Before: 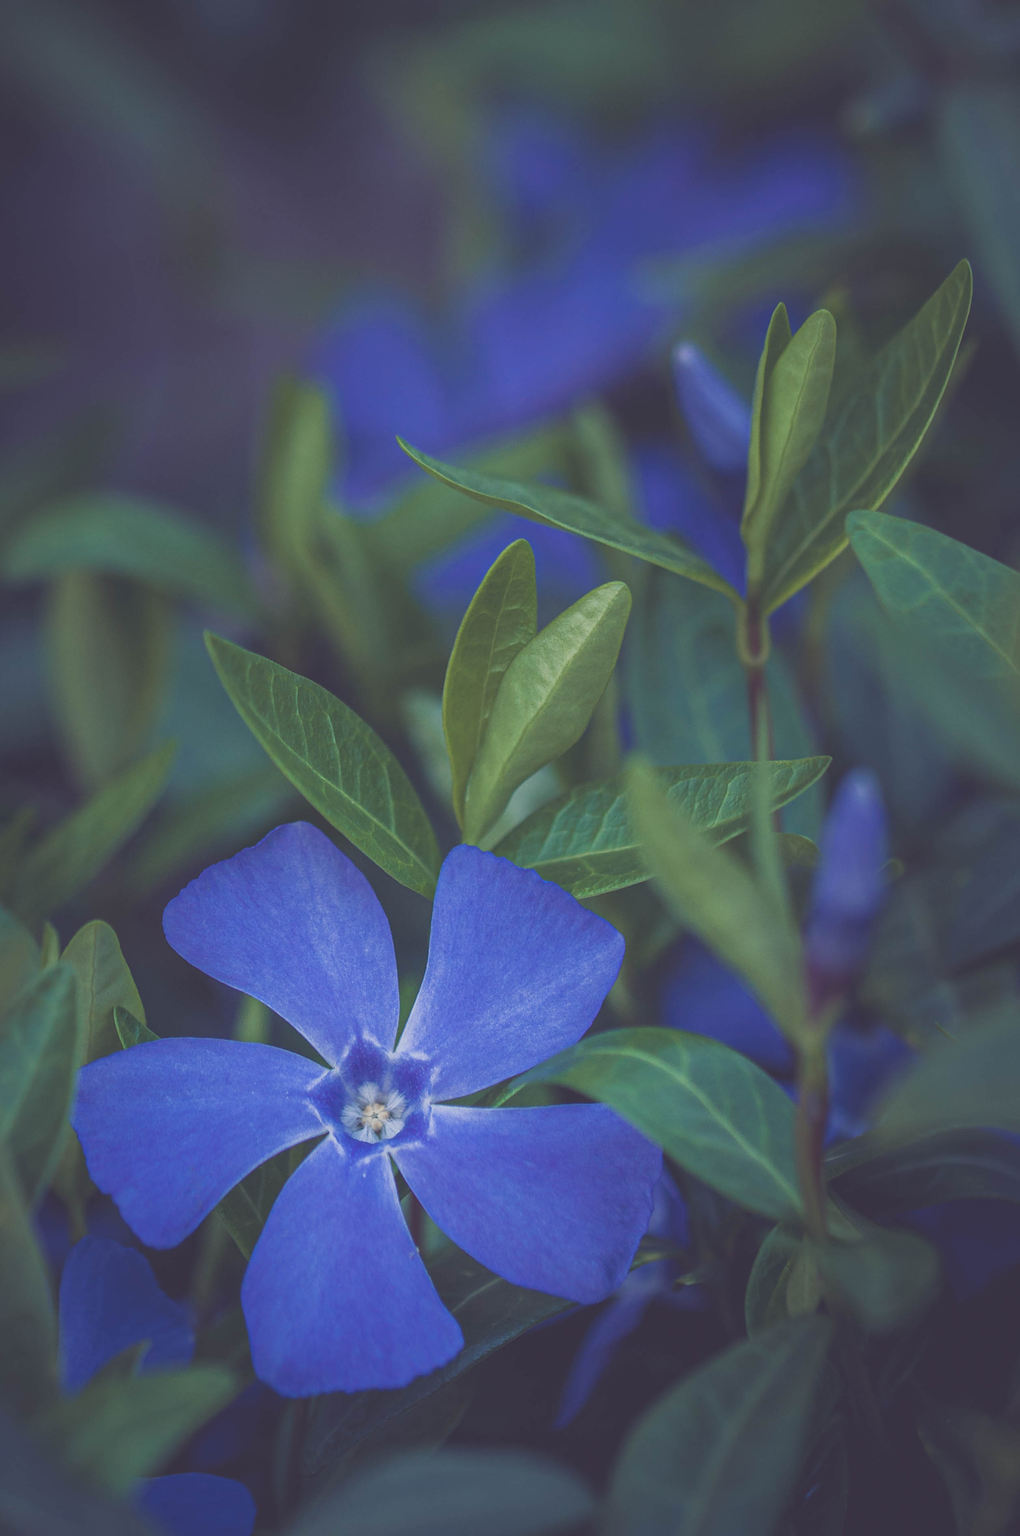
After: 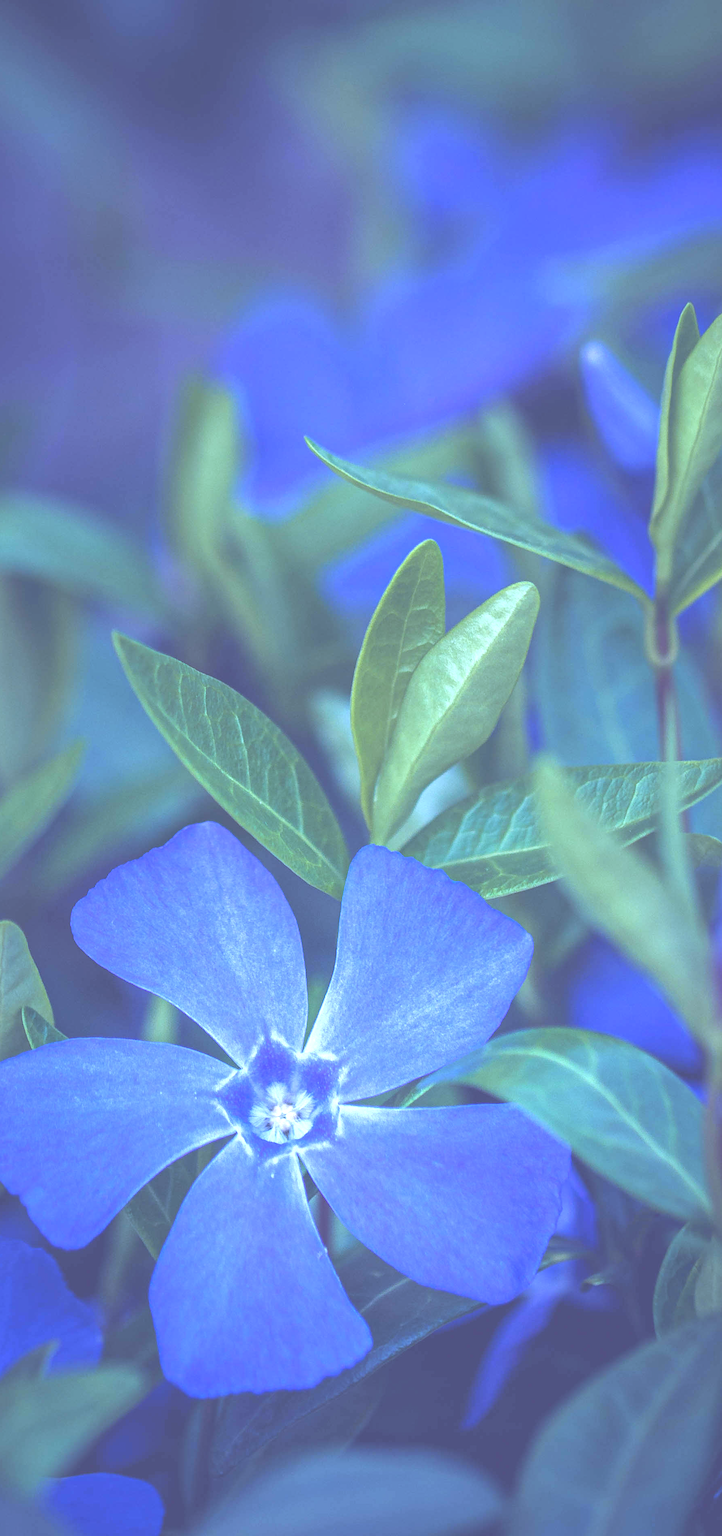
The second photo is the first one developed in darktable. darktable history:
white balance: red 0.871, blue 1.249
crop and rotate: left 9.061%, right 20.142%
exposure: black level correction 0, exposure 1.379 EV, compensate exposure bias true, compensate highlight preservation false
